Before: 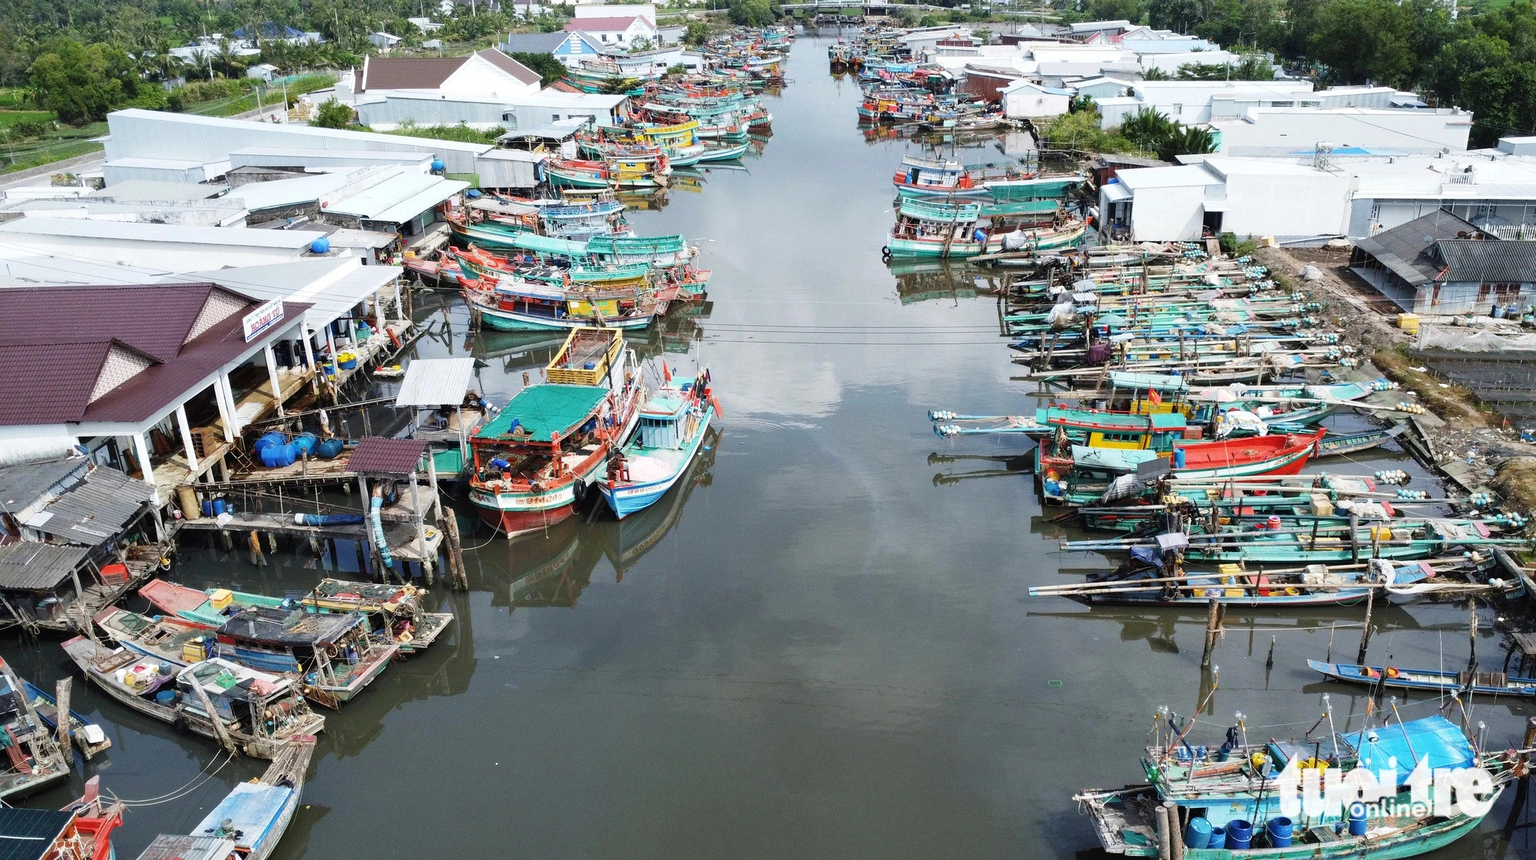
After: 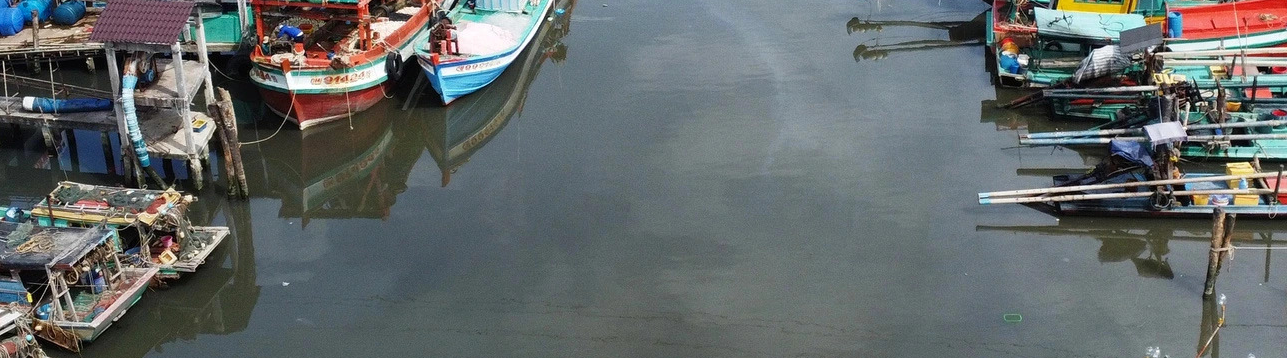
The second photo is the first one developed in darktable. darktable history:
shadows and highlights: shadows -70, highlights 35, soften with gaussian
crop: left 18.091%, top 51.13%, right 17.525%, bottom 16.85%
